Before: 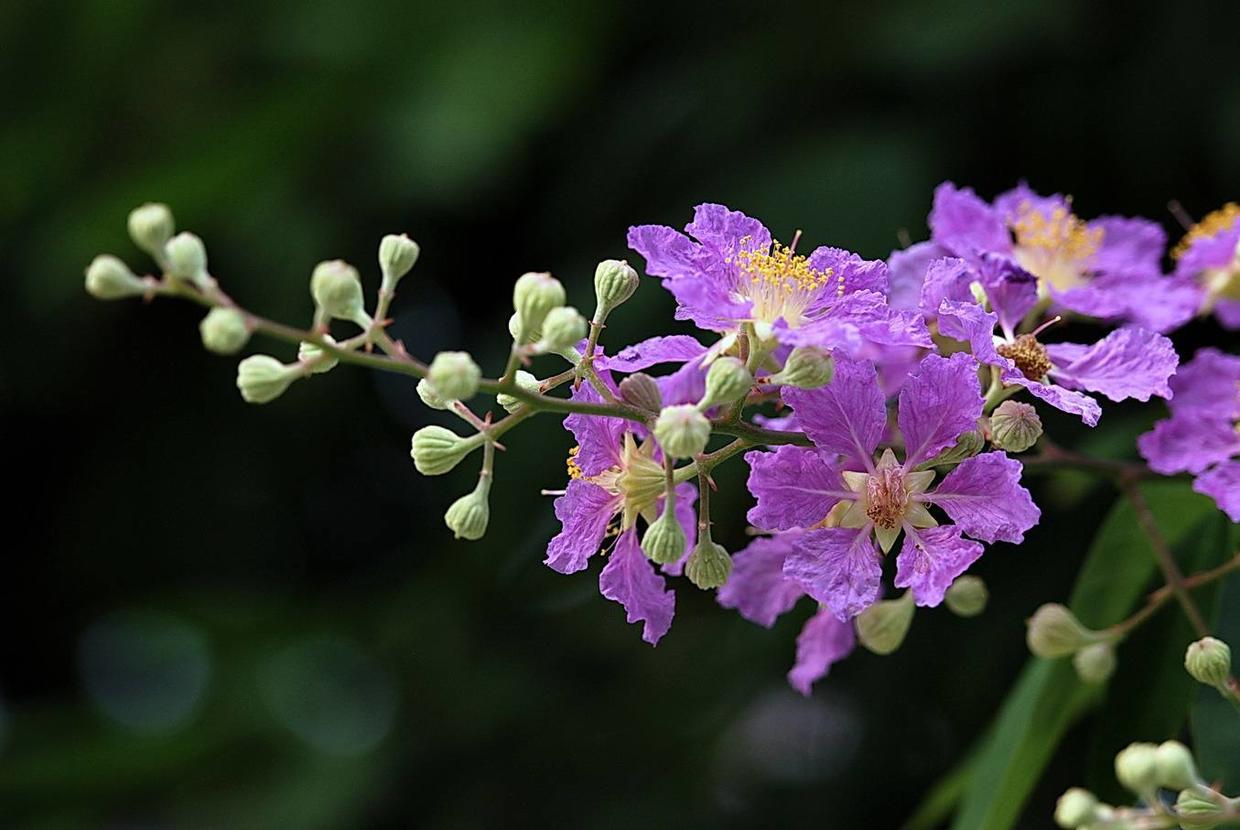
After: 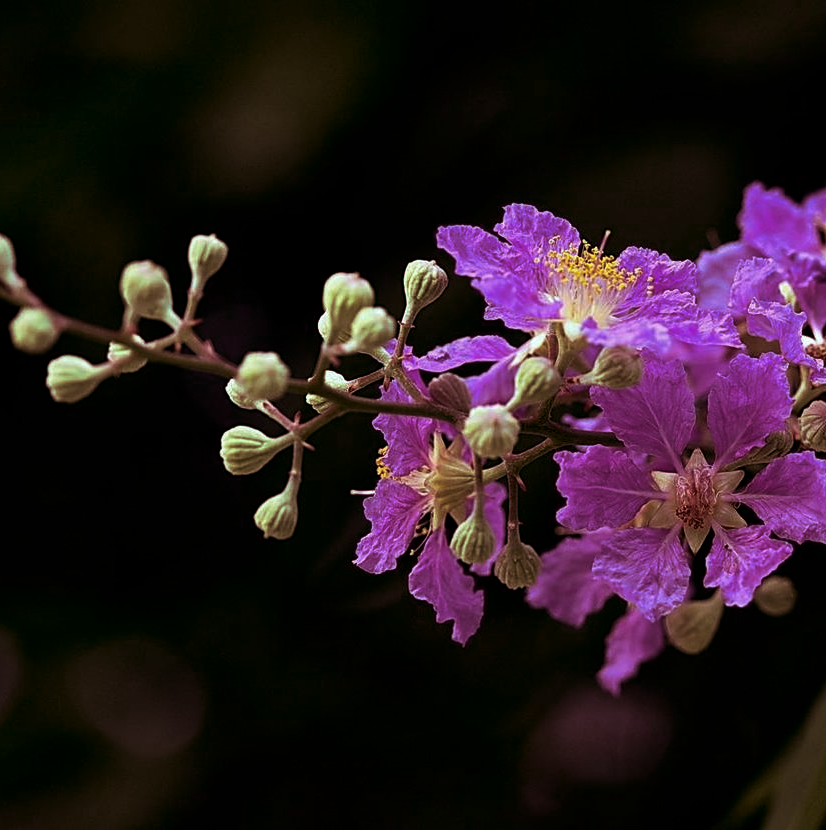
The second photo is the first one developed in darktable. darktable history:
split-toning: highlights › hue 180°
contrast brightness saturation: brightness -0.25, saturation 0.2
crop: left 15.419%, right 17.914%
